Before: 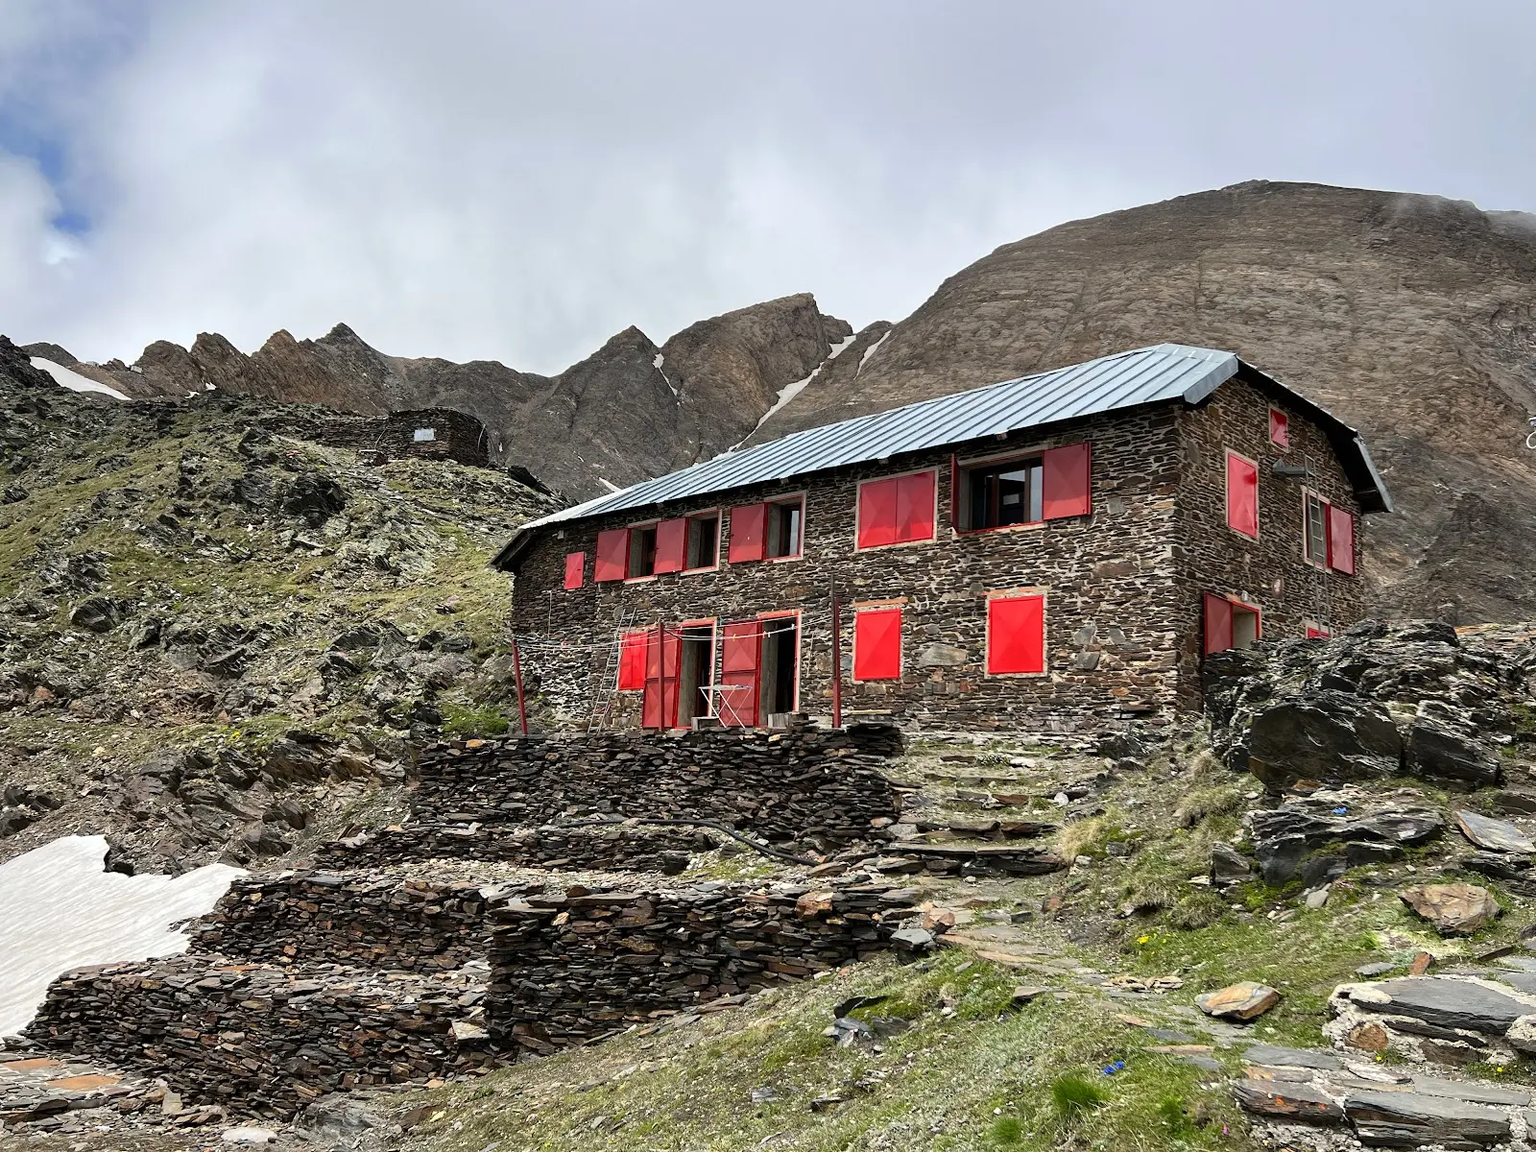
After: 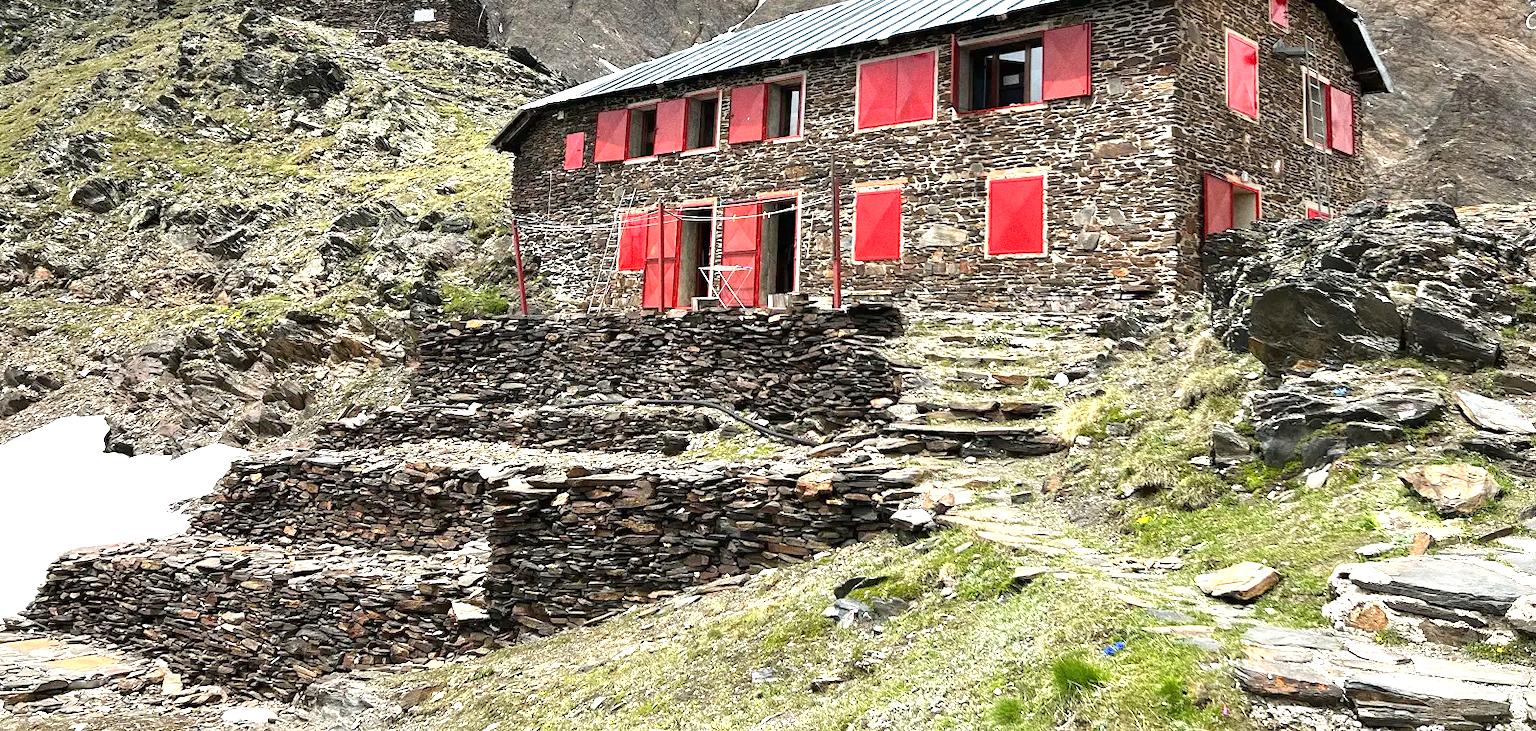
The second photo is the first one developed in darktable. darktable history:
grain: coarseness 0.09 ISO
crop and rotate: top 36.435%
exposure: black level correction 0, exposure 1.2 EV, compensate exposure bias true, compensate highlight preservation false
